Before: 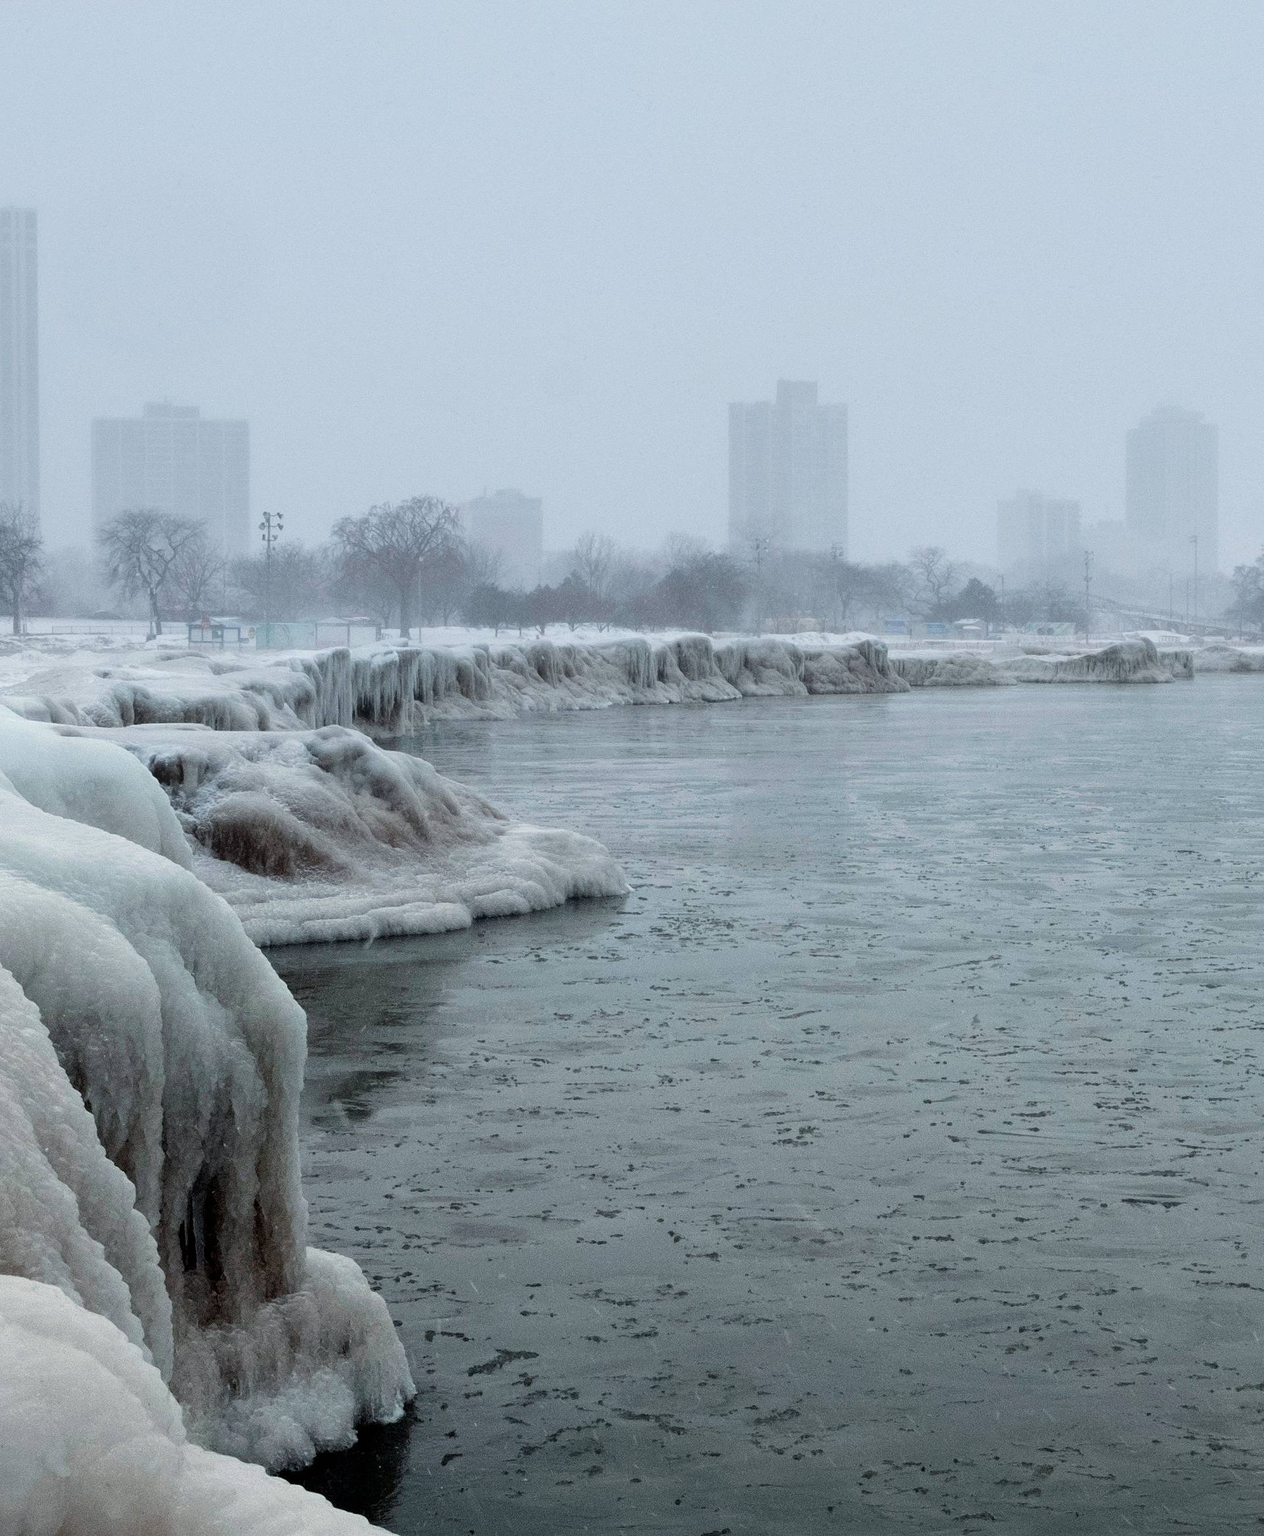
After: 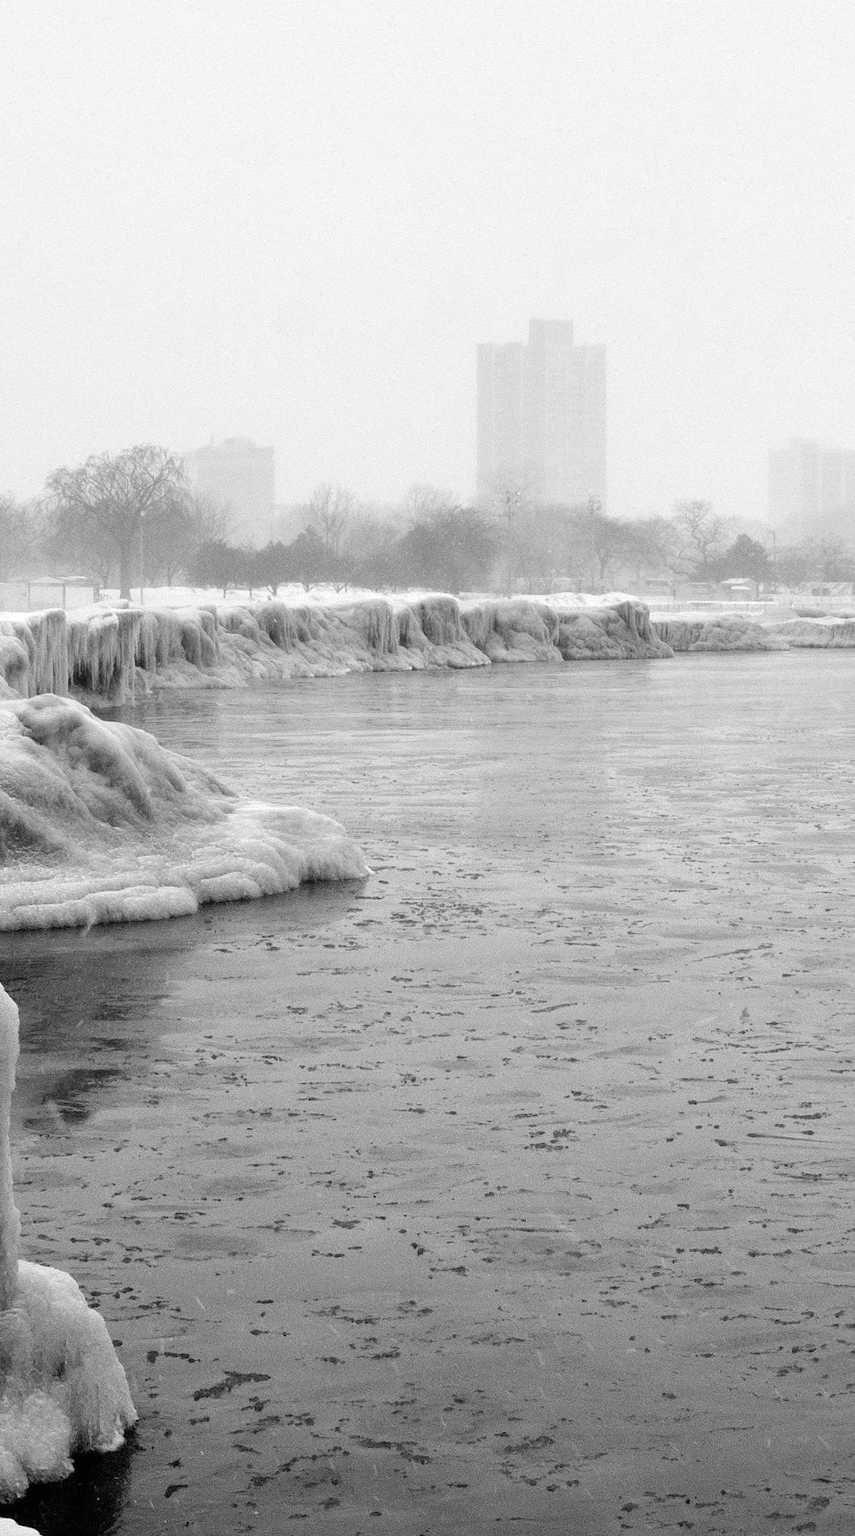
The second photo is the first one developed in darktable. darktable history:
exposure: black level correction 0, exposure 0.6 EV, compensate exposure bias true, compensate highlight preservation false
crop and rotate: left 22.918%, top 5.629%, right 14.711%, bottom 2.247%
color calibration: output gray [0.253, 0.26, 0.487, 0], gray › normalize channels true, illuminant same as pipeline (D50), adaptation XYZ, x 0.346, y 0.359, gamut compression 0
